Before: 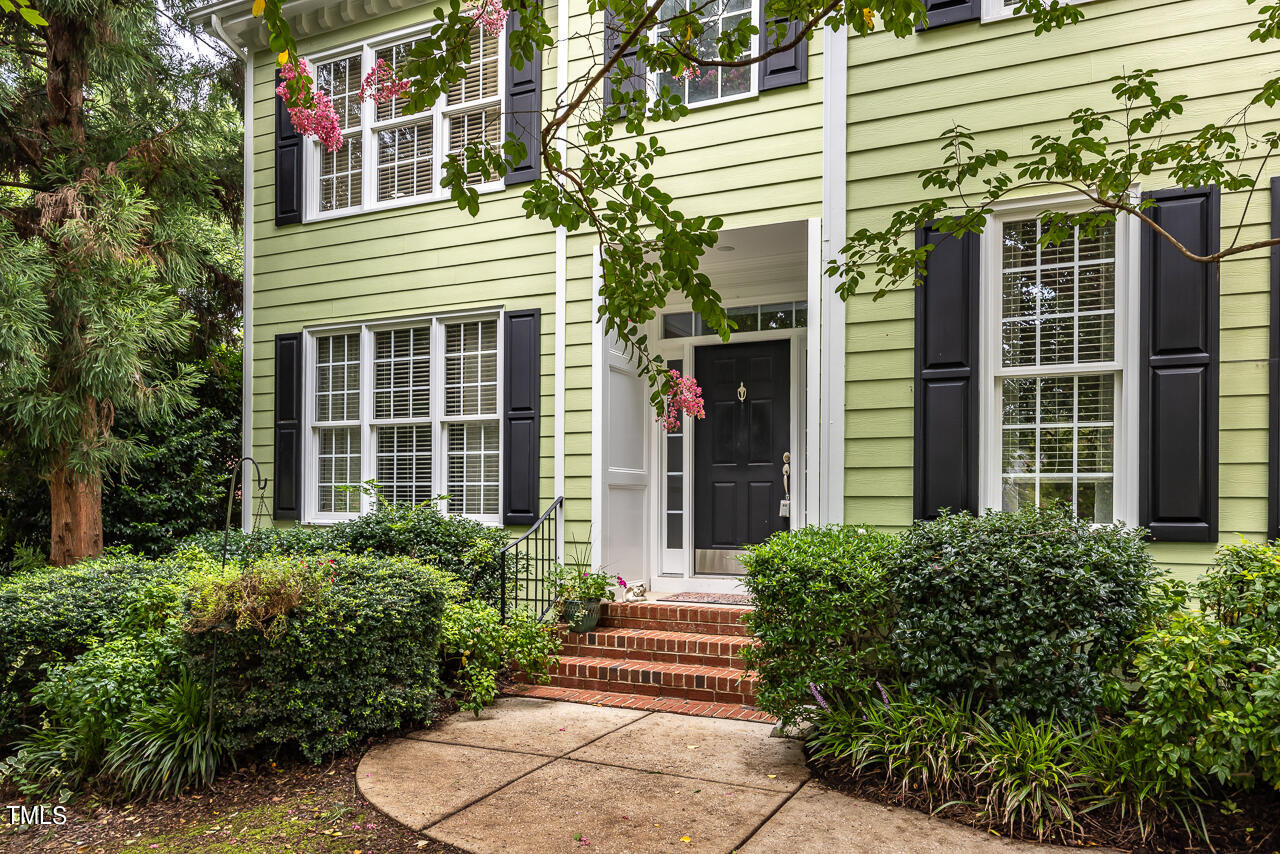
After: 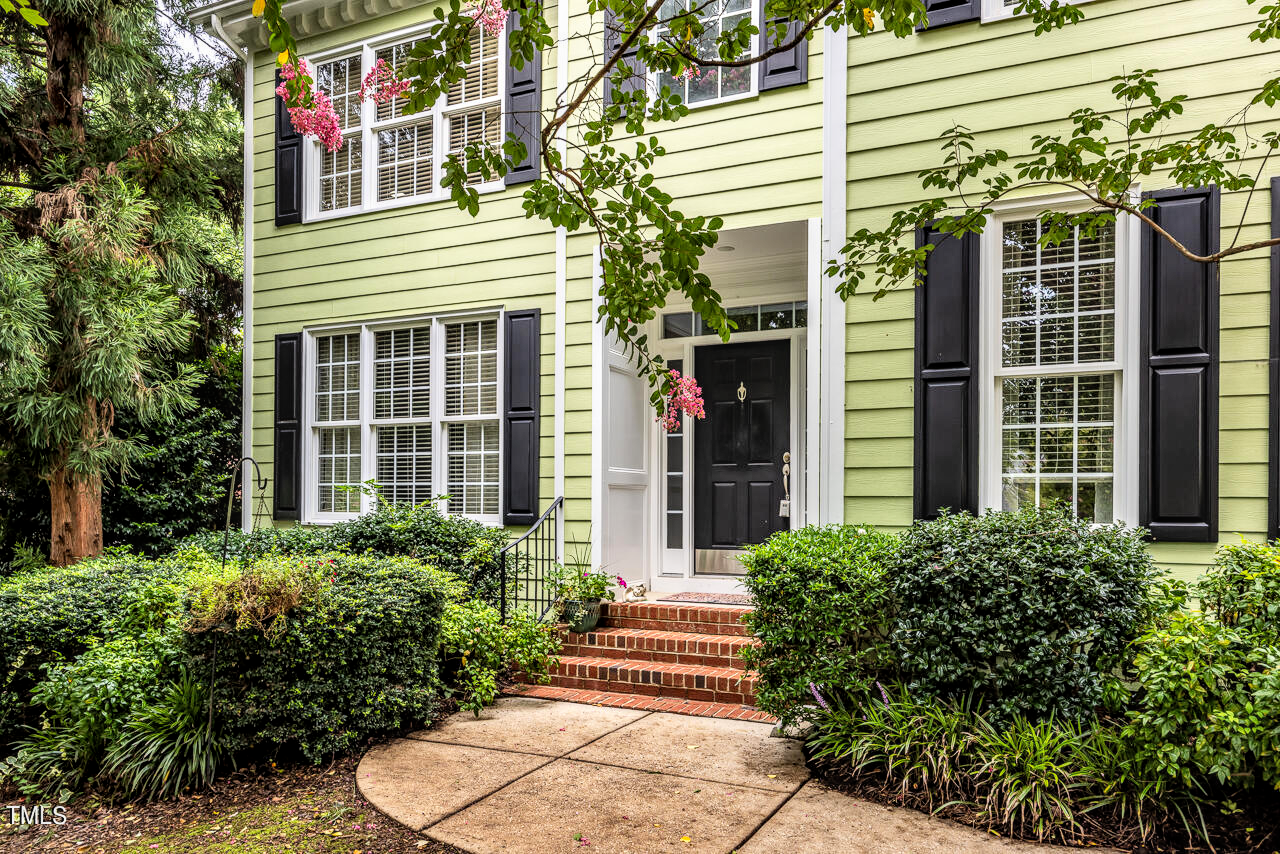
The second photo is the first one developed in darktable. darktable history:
local contrast: on, module defaults
filmic rgb: black relative exposure -8.42 EV, white relative exposure 4.68 EV, hardness 3.82, color science v6 (2022)
levels: levels [0, 0.43, 0.859]
